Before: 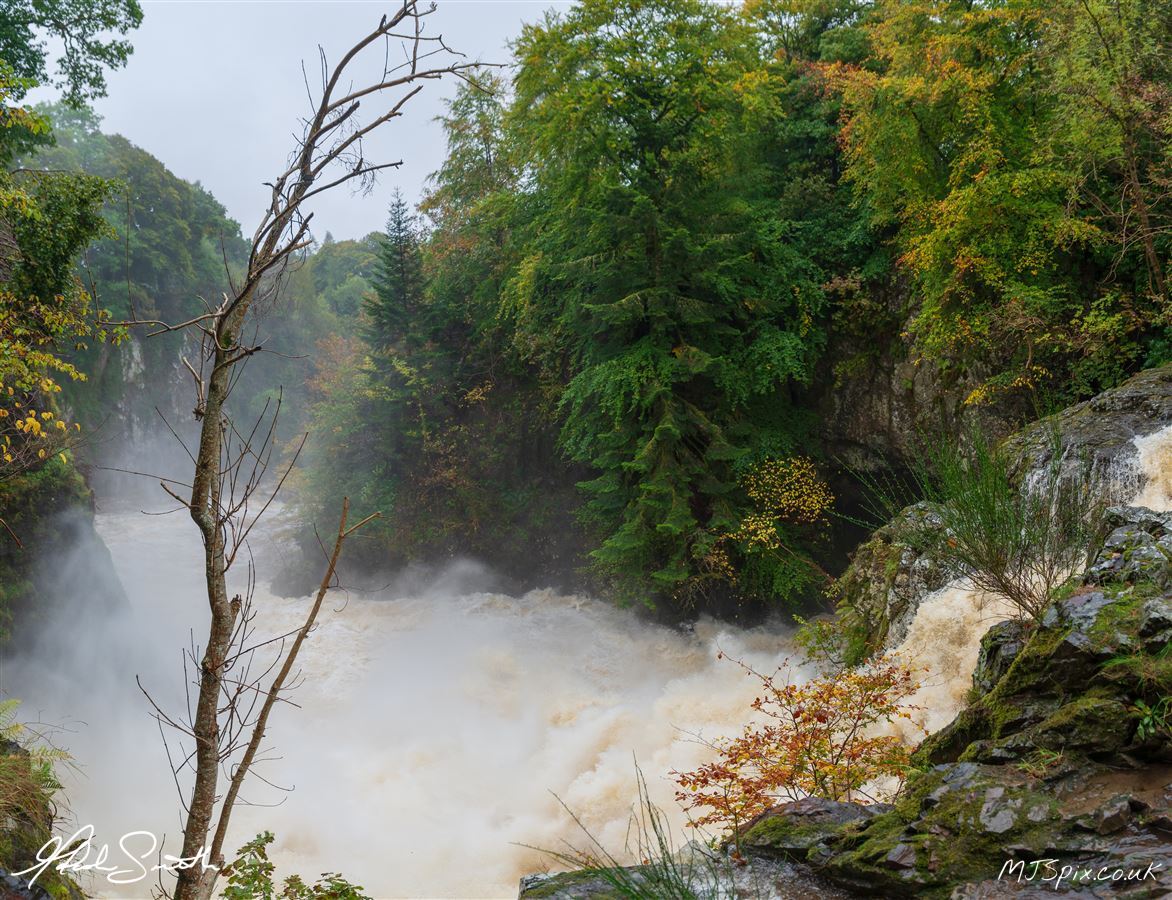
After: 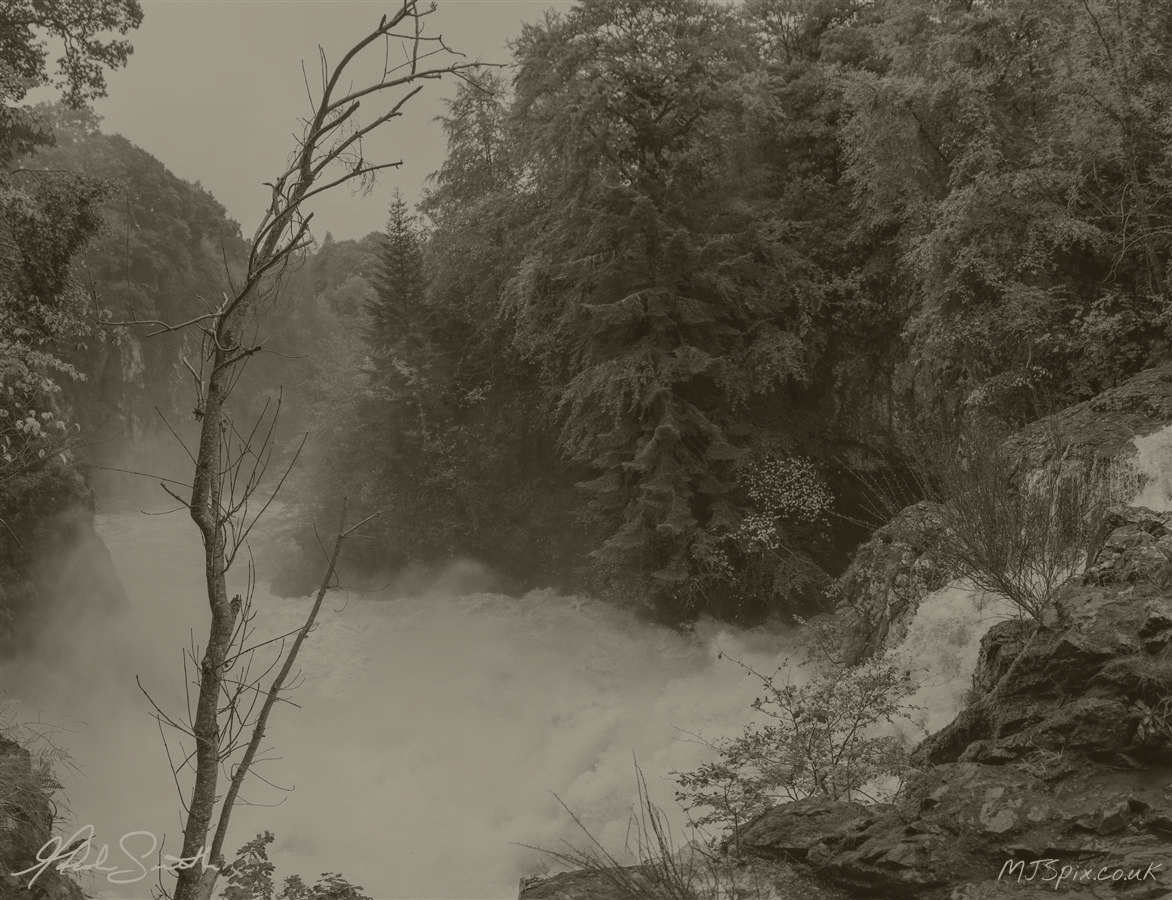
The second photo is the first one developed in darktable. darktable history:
color correction: saturation 0.98
colorize: hue 41.44°, saturation 22%, source mix 60%, lightness 10.61%
